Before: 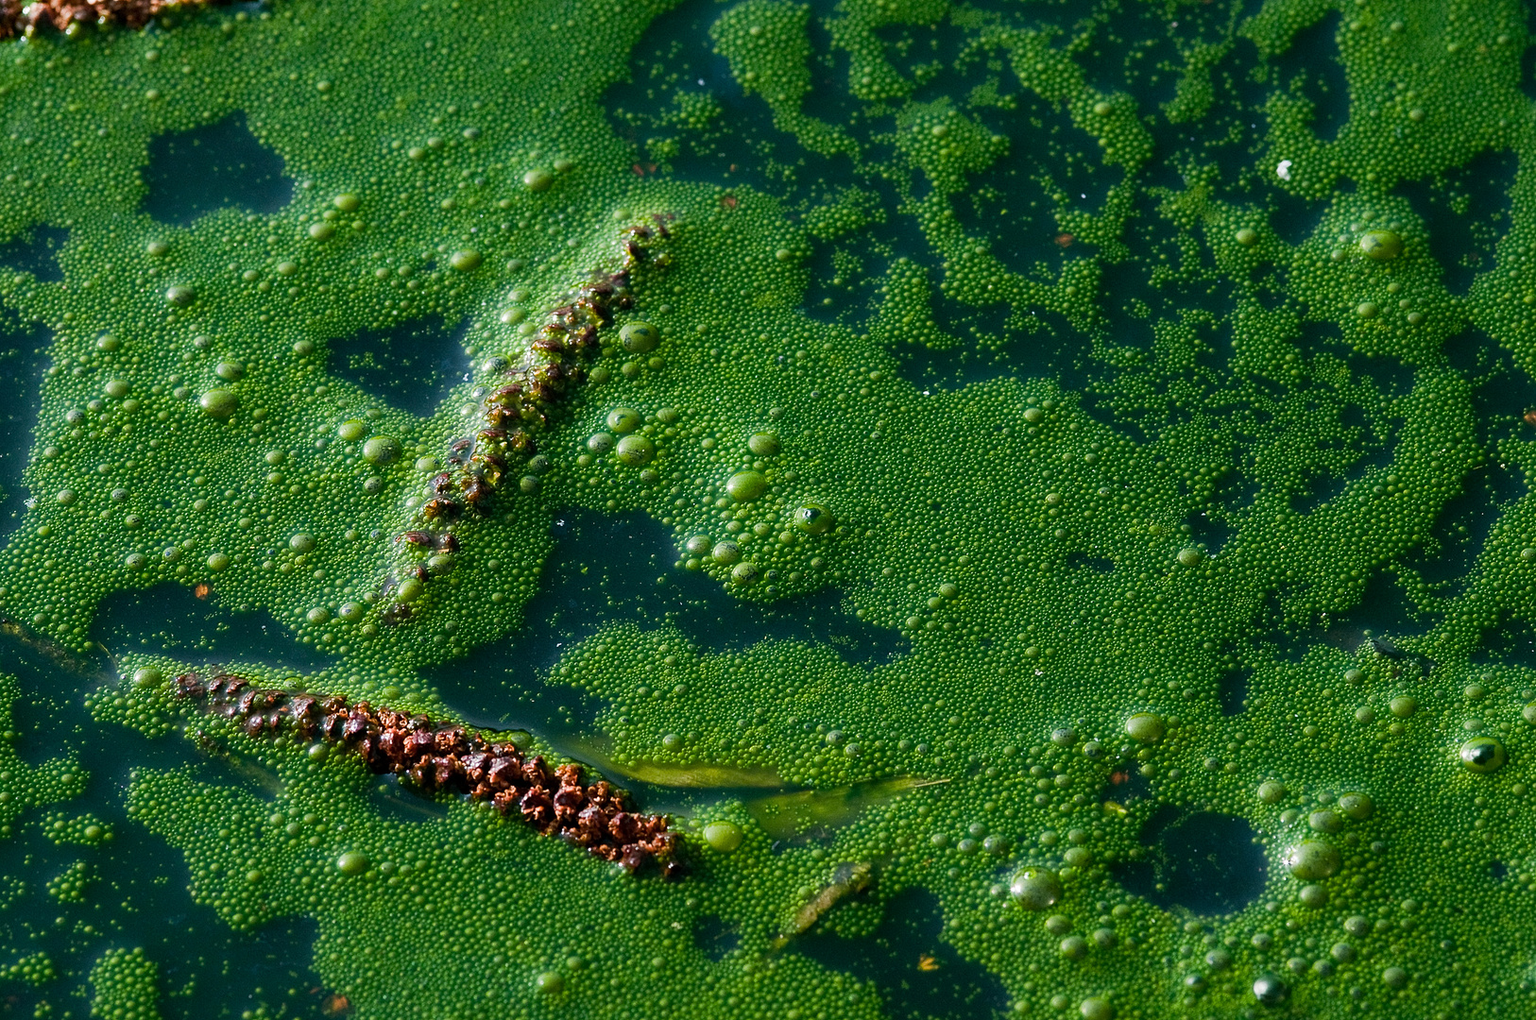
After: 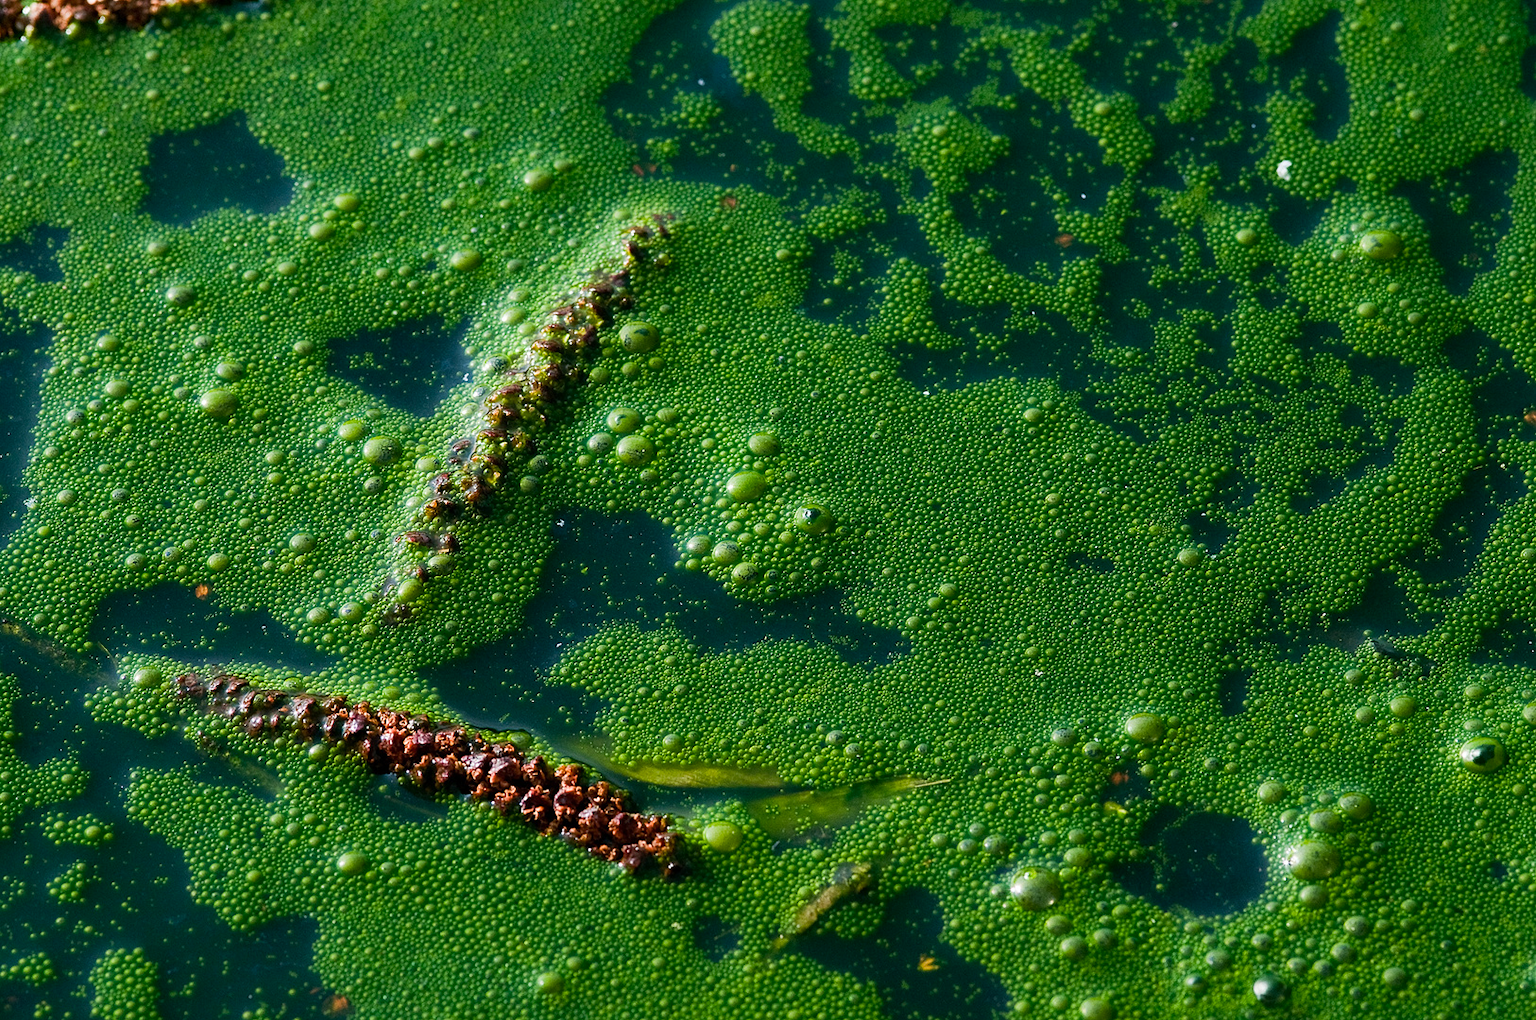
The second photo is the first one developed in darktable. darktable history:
contrast brightness saturation: contrast 0.1, brightness 0.03, saturation 0.09
